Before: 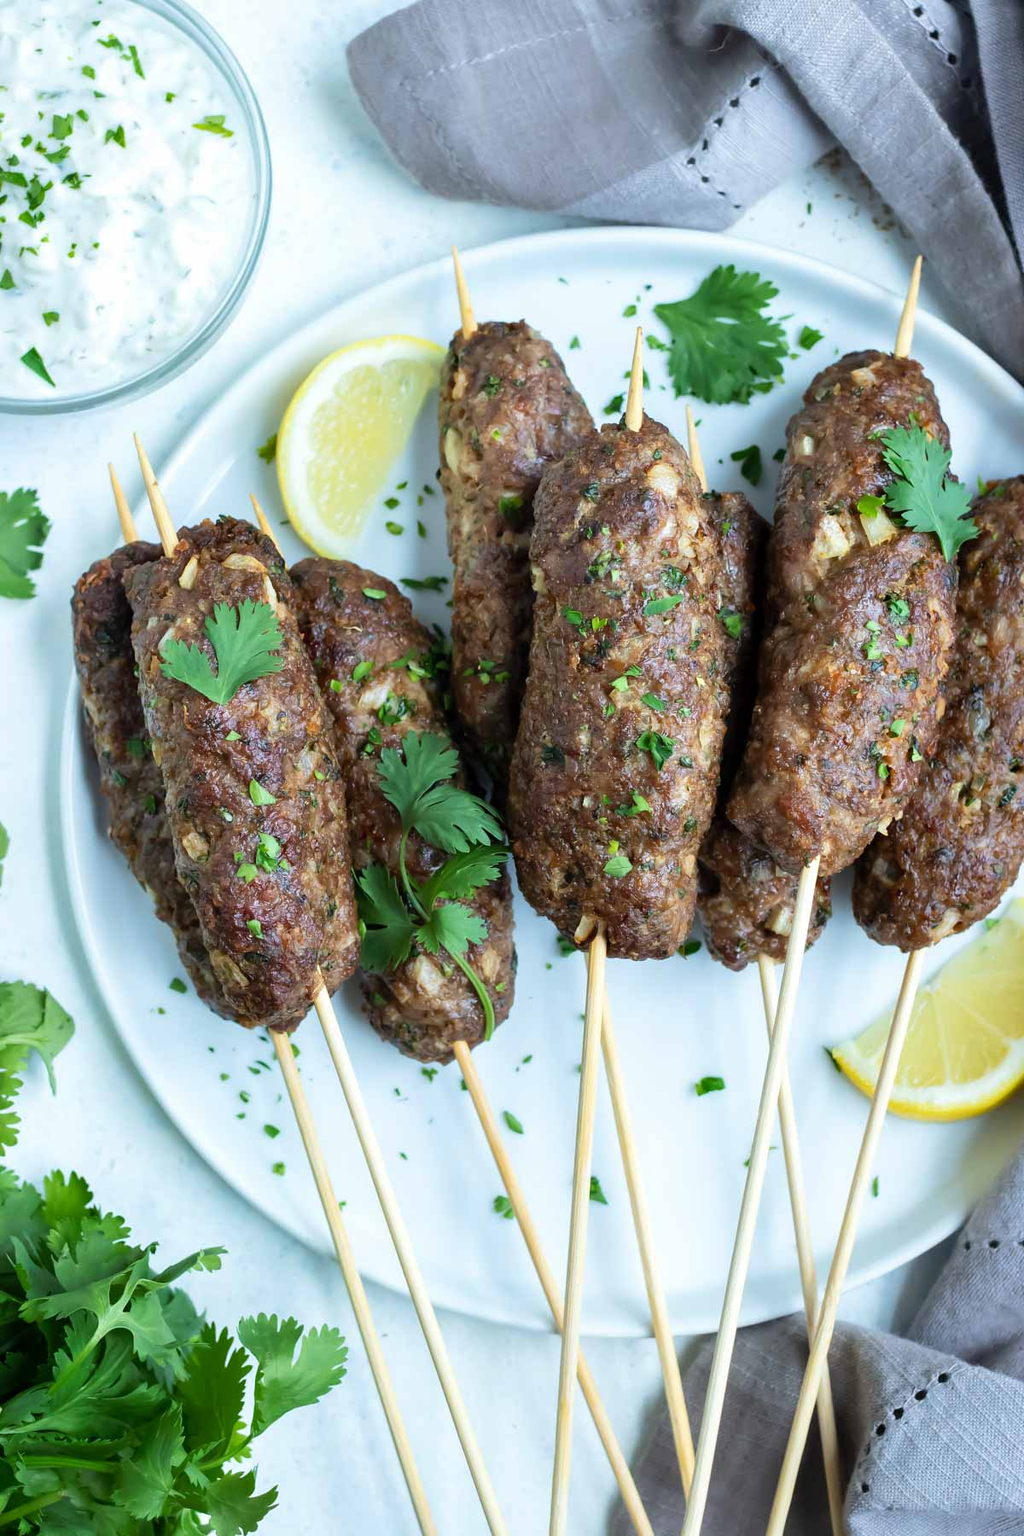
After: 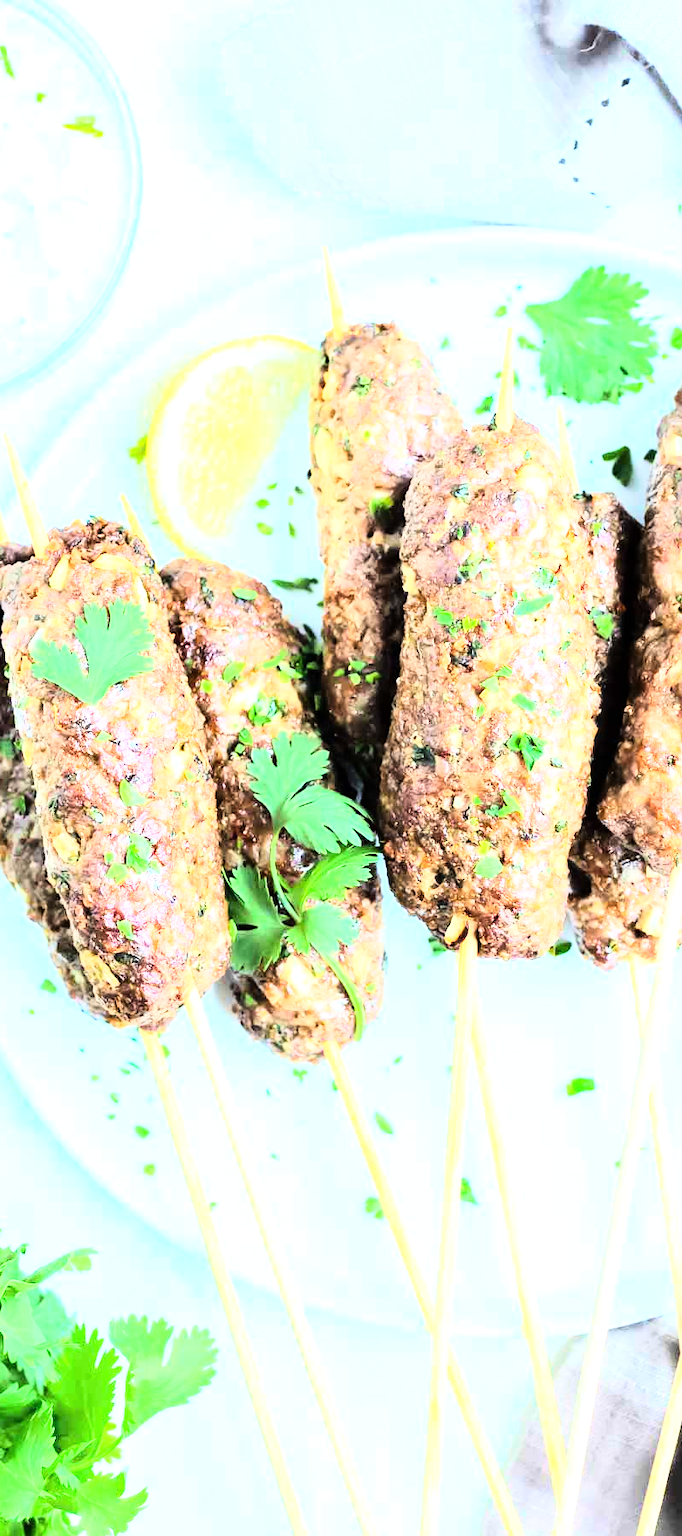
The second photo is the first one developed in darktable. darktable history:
crop and rotate: left 12.673%, right 20.66%
exposure: black level correction 0, exposure 1.75 EV, compensate exposure bias true, compensate highlight preservation false
rgb curve: curves: ch0 [(0, 0) (0.21, 0.15) (0.24, 0.21) (0.5, 0.75) (0.75, 0.96) (0.89, 0.99) (1, 1)]; ch1 [(0, 0.02) (0.21, 0.13) (0.25, 0.2) (0.5, 0.67) (0.75, 0.9) (0.89, 0.97) (1, 1)]; ch2 [(0, 0.02) (0.21, 0.13) (0.25, 0.2) (0.5, 0.67) (0.75, 0.9) (0.89, 0.97) (1, 1)], compensate middle gray true
